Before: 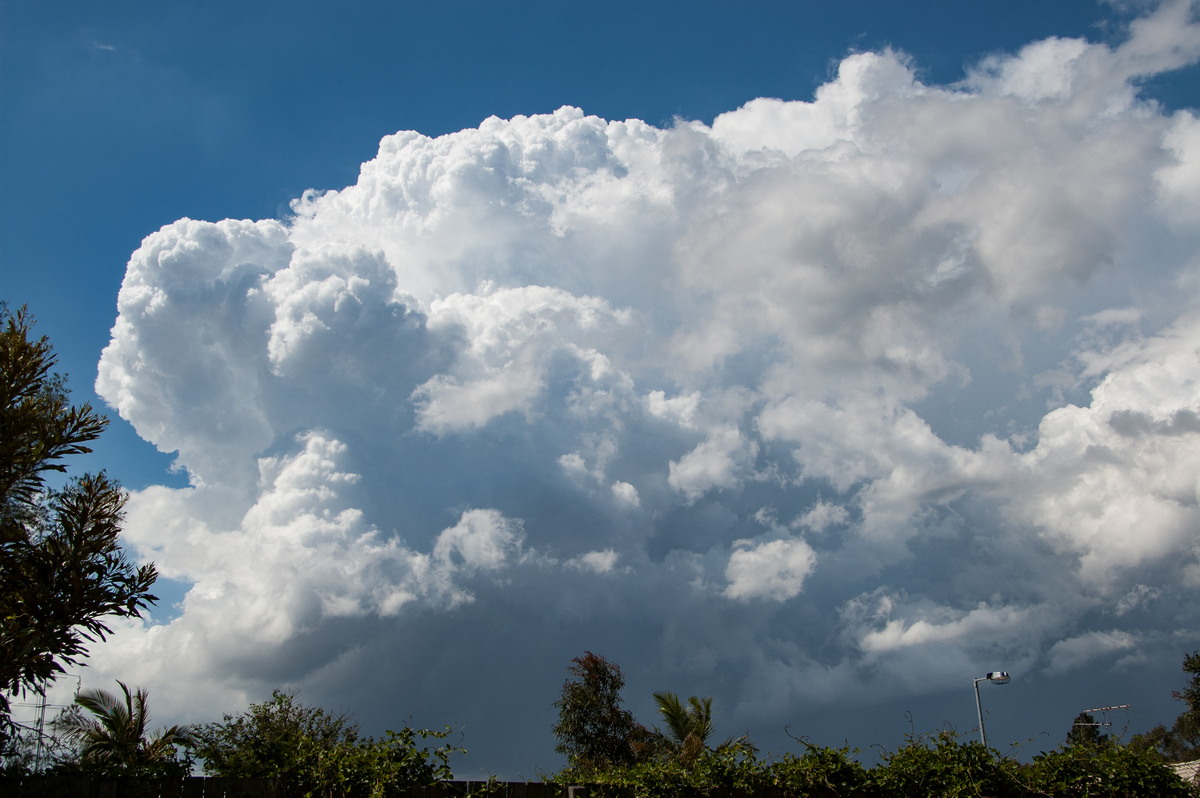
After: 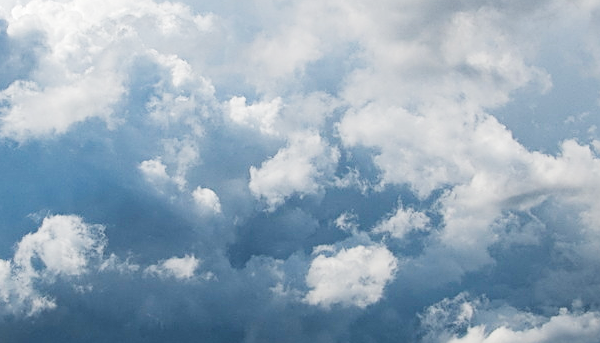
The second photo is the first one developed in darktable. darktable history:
crop: left 34.967%, top 36.873%, right 14.971%, bottom 20.066%
exposure: exposure 0.22 EV, compensate highlight preservation false
contrast brightness saturation: contrast 0.027, brightness -0.041
sharpen: on, module defaults
tone curve: curves: ch0 [(0, 0.028) (0.037, 0.05) (0.123, 0.108) (0.19, 0.164) (0.269, 0.247) (0.475, 0.533) (0.595, 0.695) (0.718, 0.823) (0.855, 0.913) (1, 0.982)]; ch1 [(0, 0) (0.243, 0.245) (0.427, 0.41) (0.493, 0.481) (0.505, 0.502) (0.536, 0.545) (0.56, 0.582) (0.611, 0.644) (0.769, 0.807) (1, 1)]; ch2 [(0, 0) (0.249, 0.216) (0.349, 0.321) (0.424, 0.442) (0.476, 0.483) (0.498, 0.499) (0.517, 0.519) (0.532, 0.55) (0.569, 0.608) (0.614, 0.661) (0.706, 0.75) (0.808, 0.809) (0.991, 0.968)], preserve colors none
